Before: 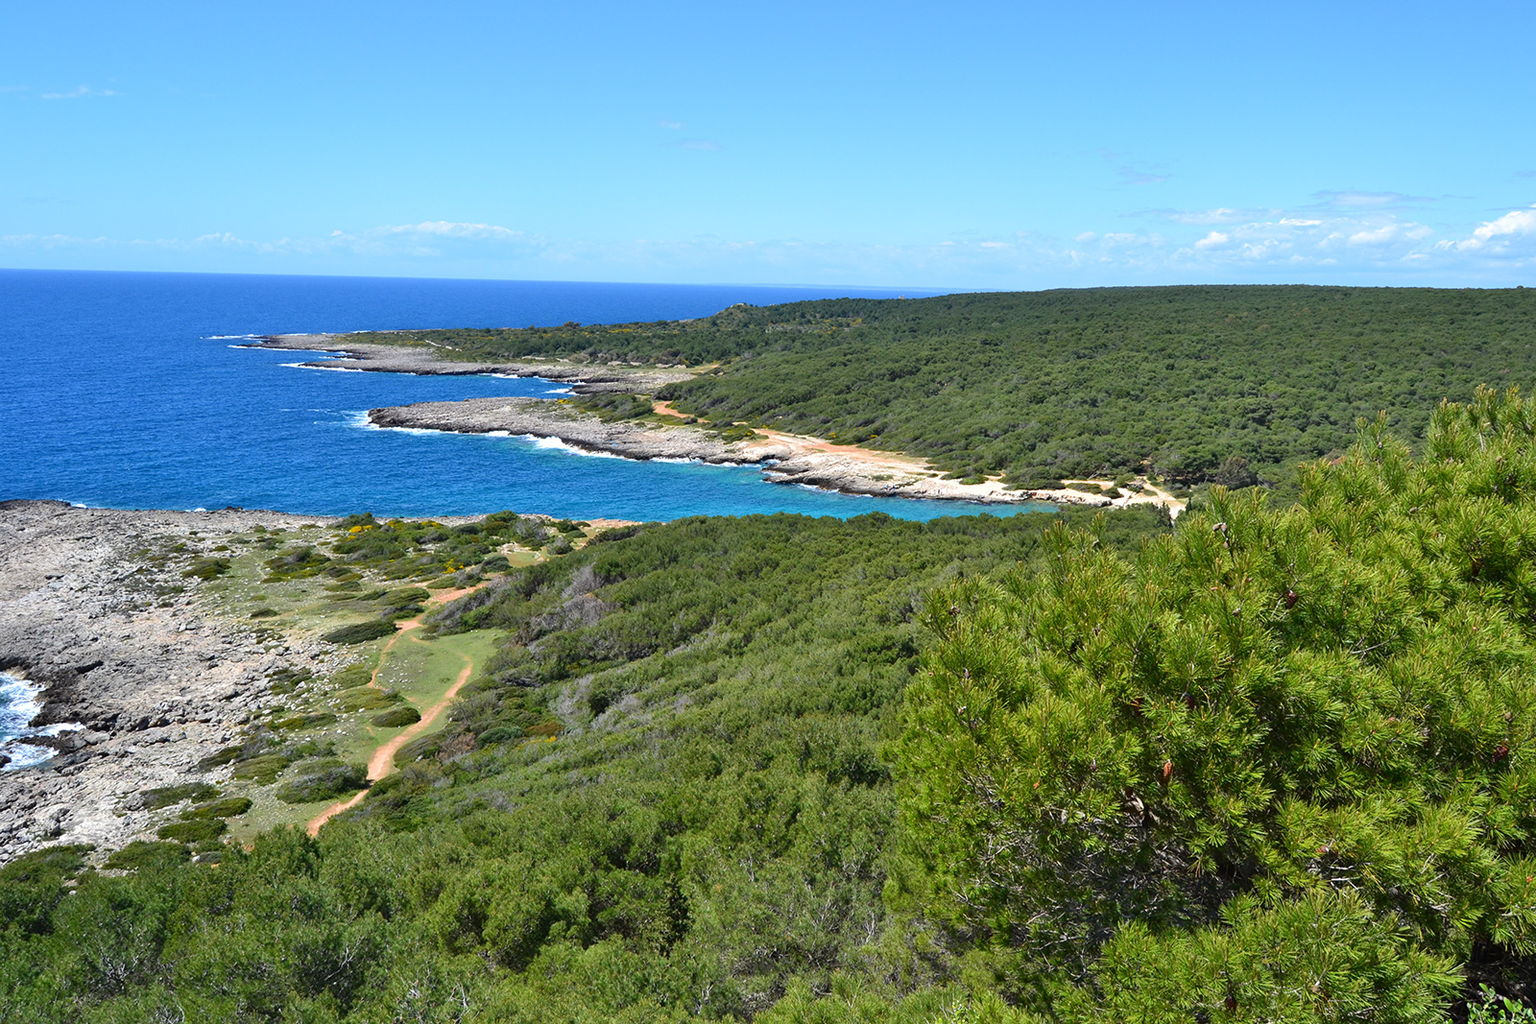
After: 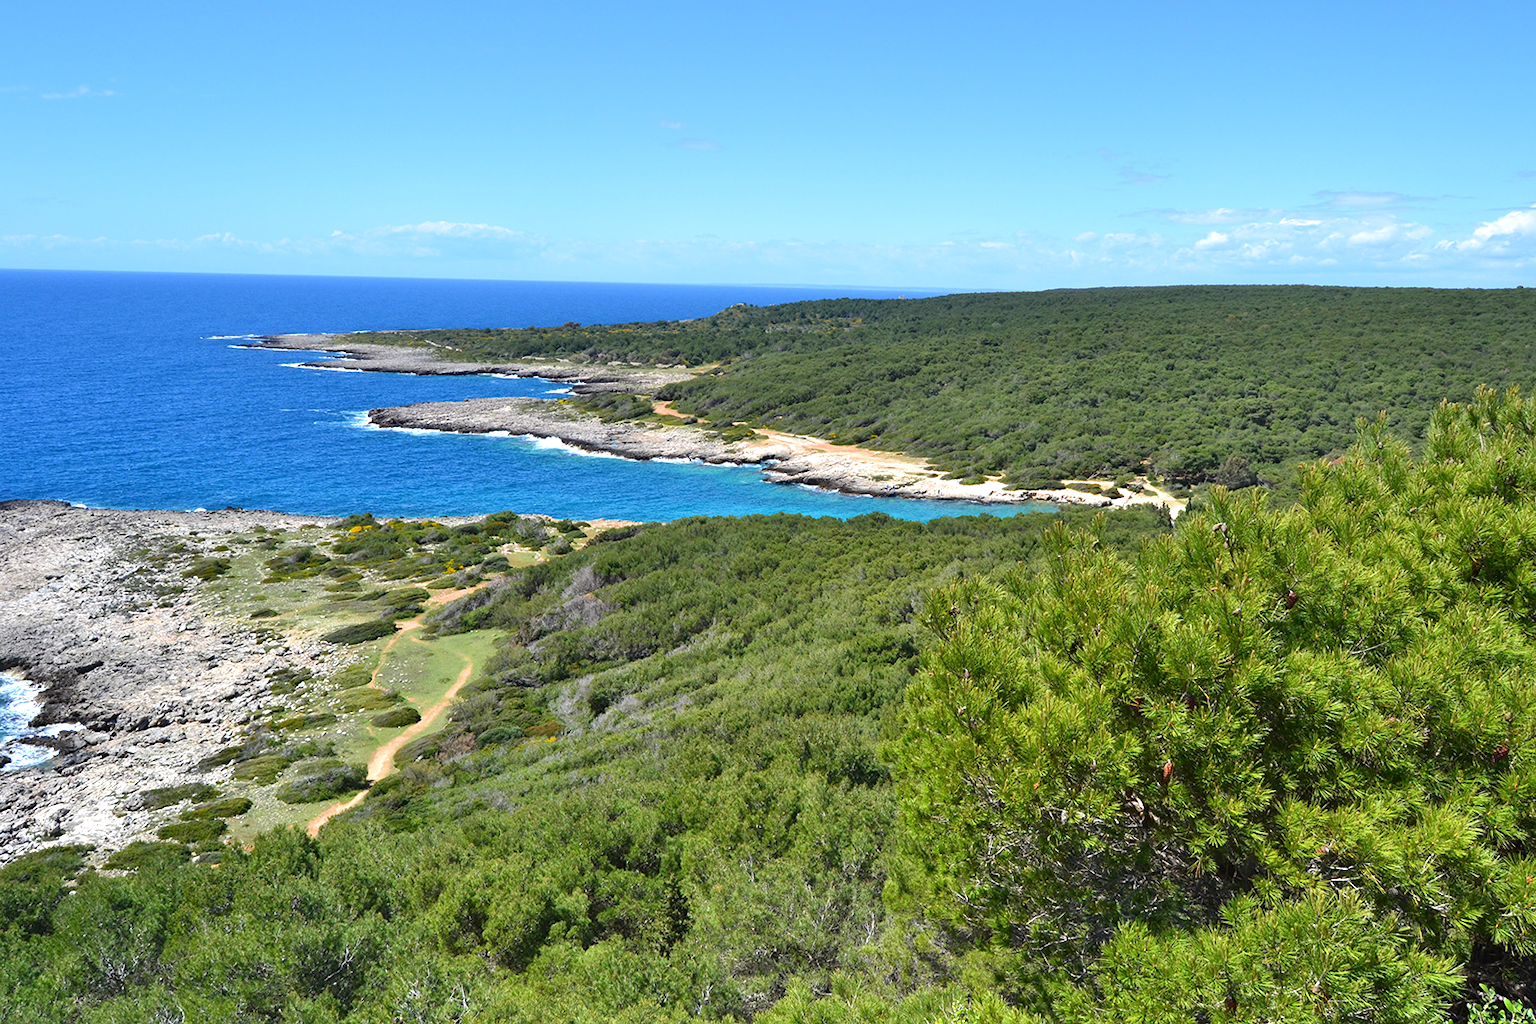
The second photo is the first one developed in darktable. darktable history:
exposure: exposure 0.6 EV, compensate highlight preservation false
graduated density: rotation -0.352°, offset 57.64
